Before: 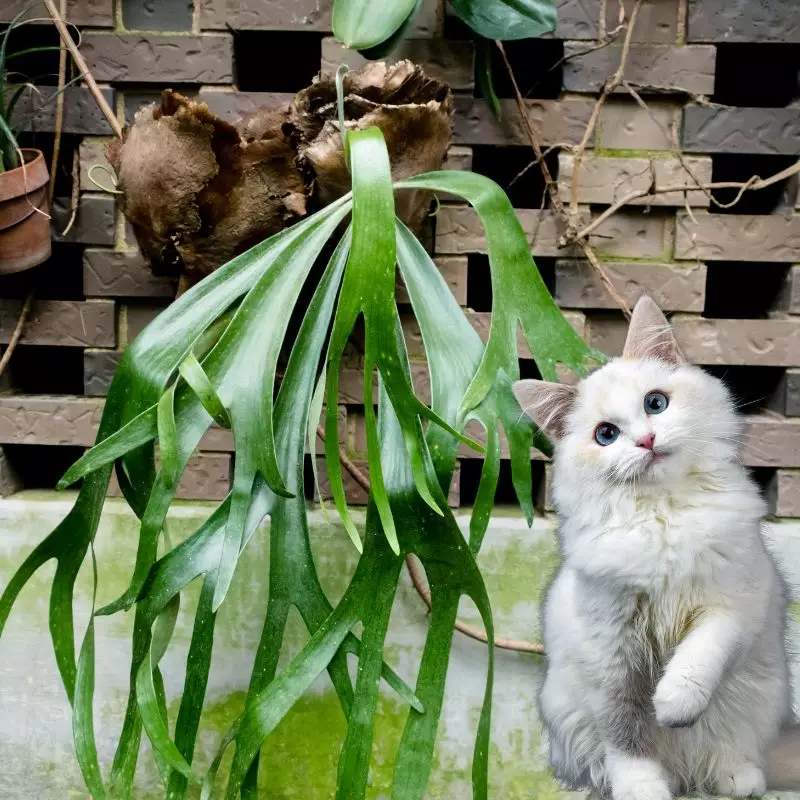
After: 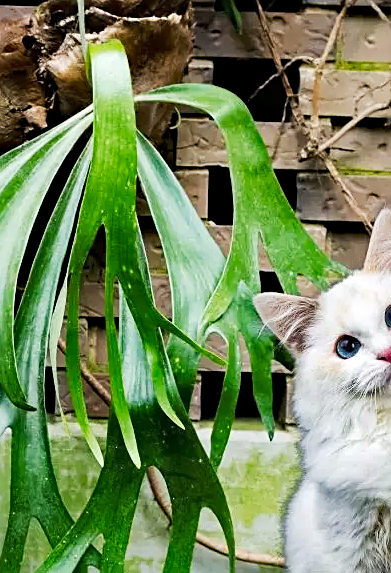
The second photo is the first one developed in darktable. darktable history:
haze removal: strength 0.389, distance 0.217, compatibility mode true, adaptive false
crop: left 32.416%, top 10.997%, right 18.641%, bottom 17.354%
tone curve: curves: ch0 [(0, 0) (0.003, 0.006) (0.011, 0.015) (0.025, 0.032) (0.044, 0.054) (0.069, 0.079) (0.1, 0.111) (0.136, 0.146) (0.177, 0.186) (0.224, 0.229) (0.277, 0.286) (0.335, 0.348) (0.399, 0.426) (0.468, 0.514) (0.543, 0.609) (0.623, 0.706) (0.709, 0.789) (0.801, 0.862) (0.898, 0.926) (1, 1)], preserve colors none
sharpen: on, module defaults
